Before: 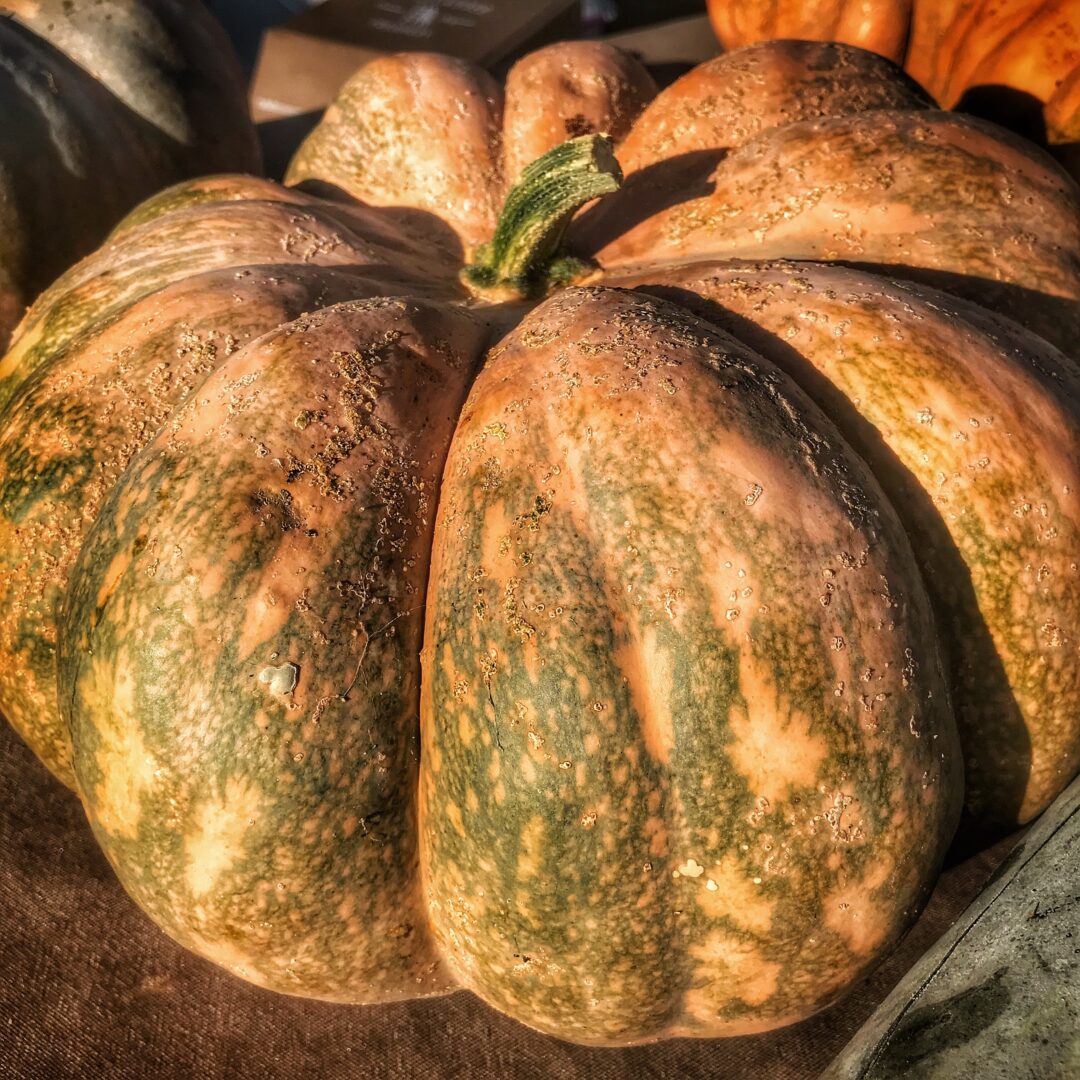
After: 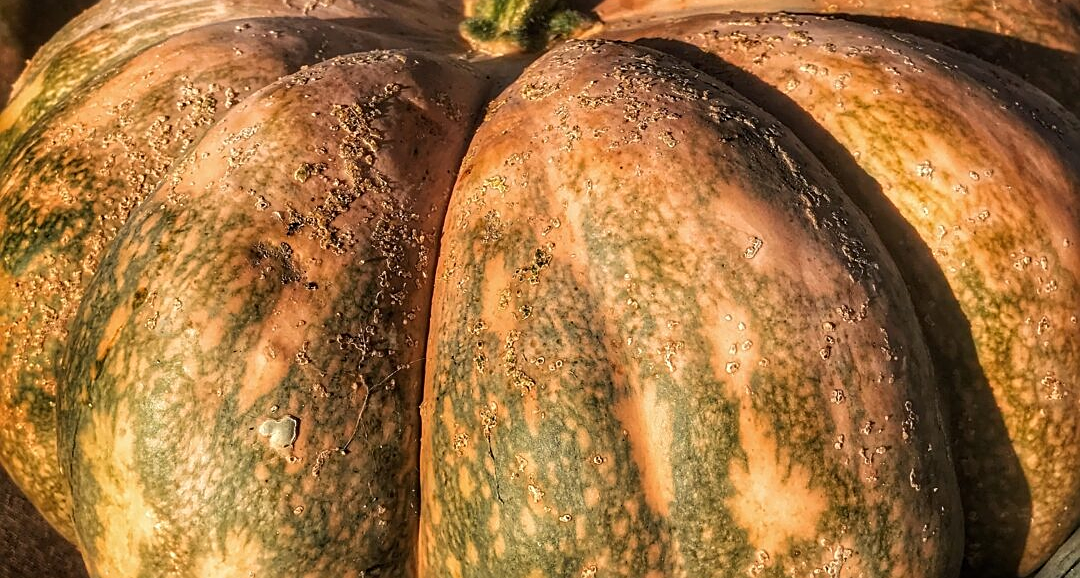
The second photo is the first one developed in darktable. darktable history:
sharpen: on, module defaults
crop and rotate: top 23.043%, bottom 23.437%
